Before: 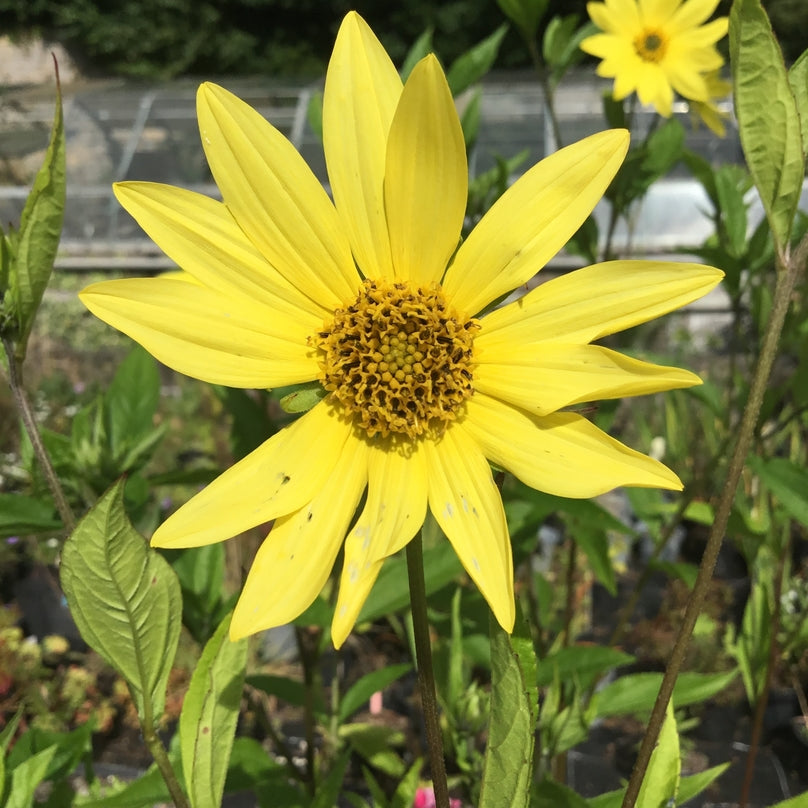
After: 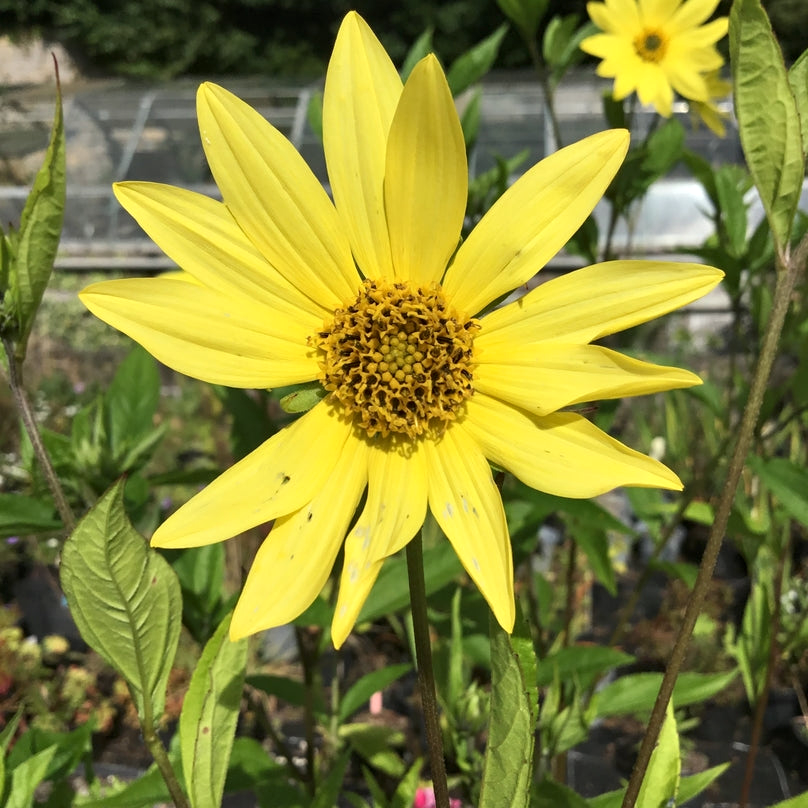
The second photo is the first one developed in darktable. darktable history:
contrast equalizer: y [[0.6 ×6], [0.55 ×6], [0 ×6], [0 ×6], [0 ×6]], mix 0.296
